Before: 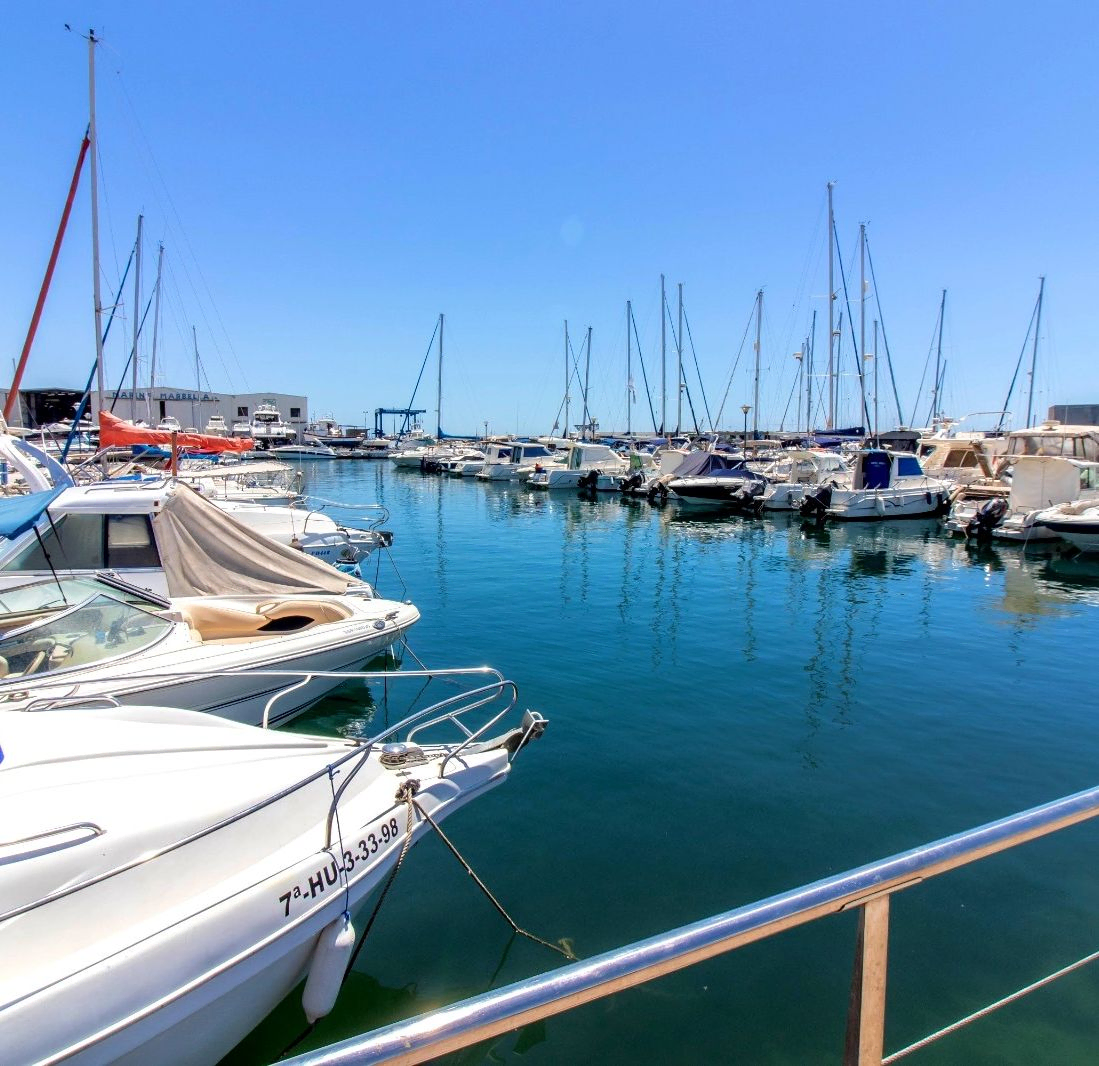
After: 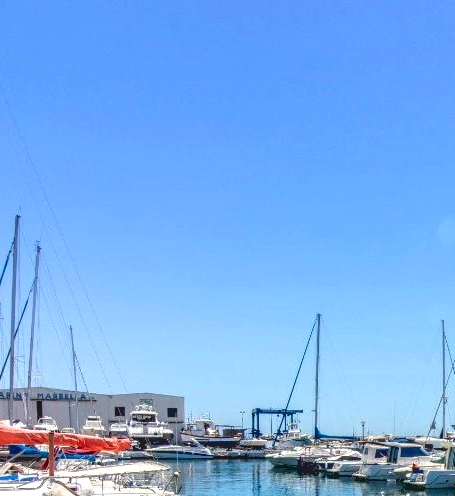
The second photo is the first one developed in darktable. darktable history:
crop and rotate: left 11.27%, top 0.055%, right 47.26%, bottom 53.331%
levels: levels [0, 0.48, 0.961]
local contrast: on, module defaults
tone curve: curves: ch0 [(0.122, 0.111) (1, 1)], color space Lab, independent channels, preserve colors none
